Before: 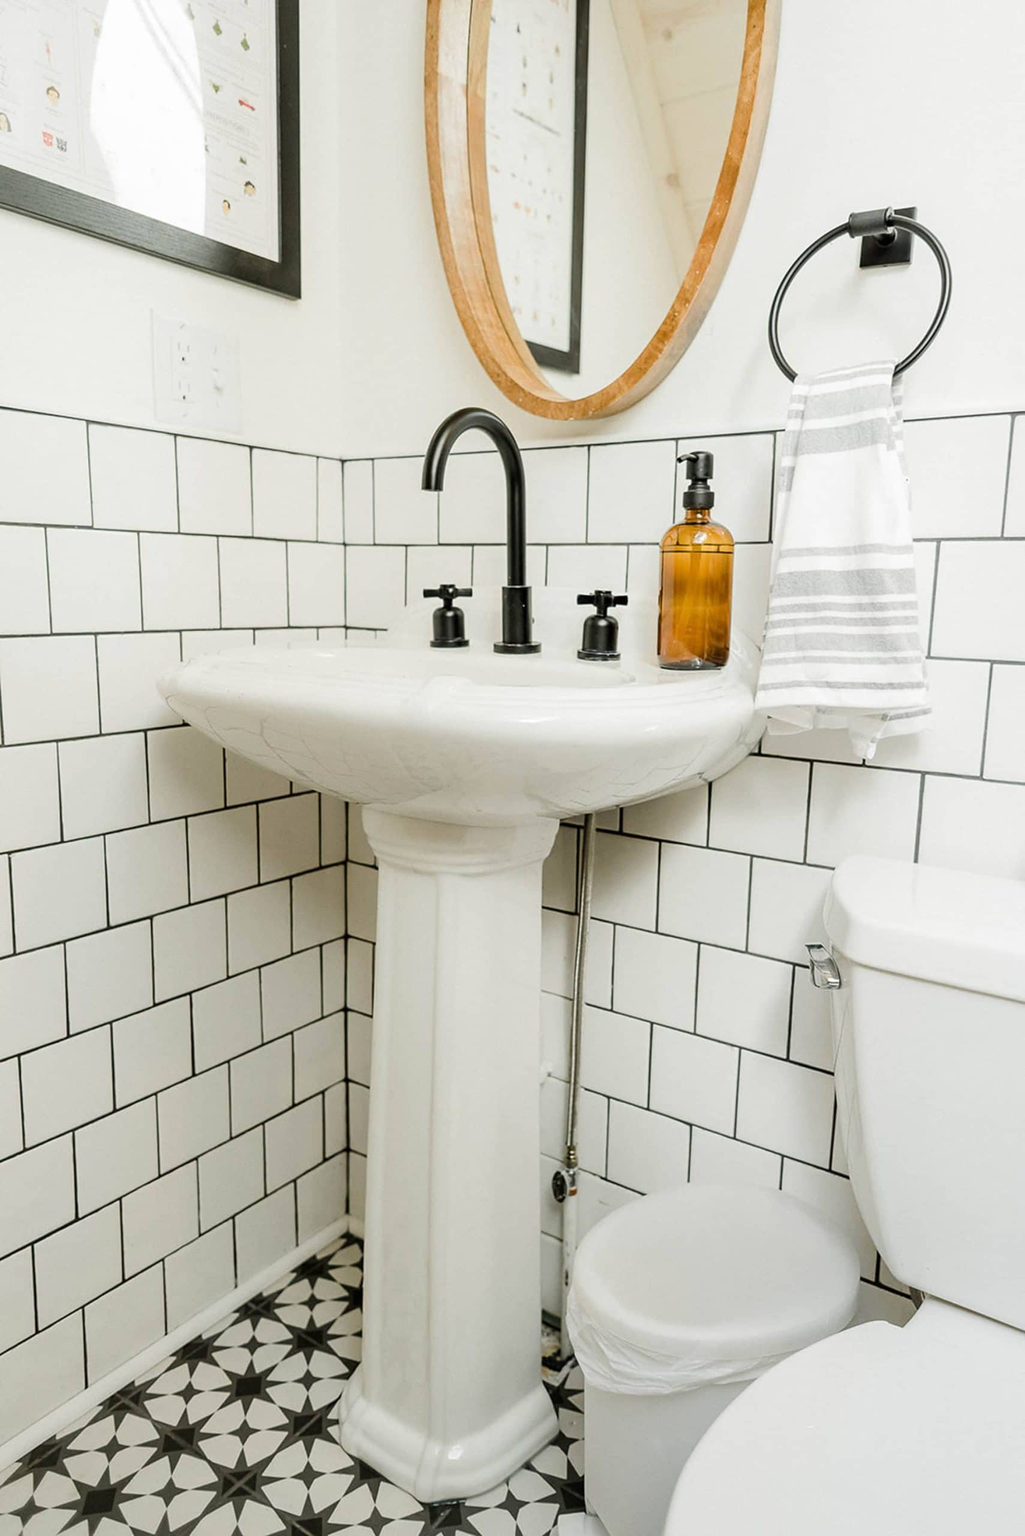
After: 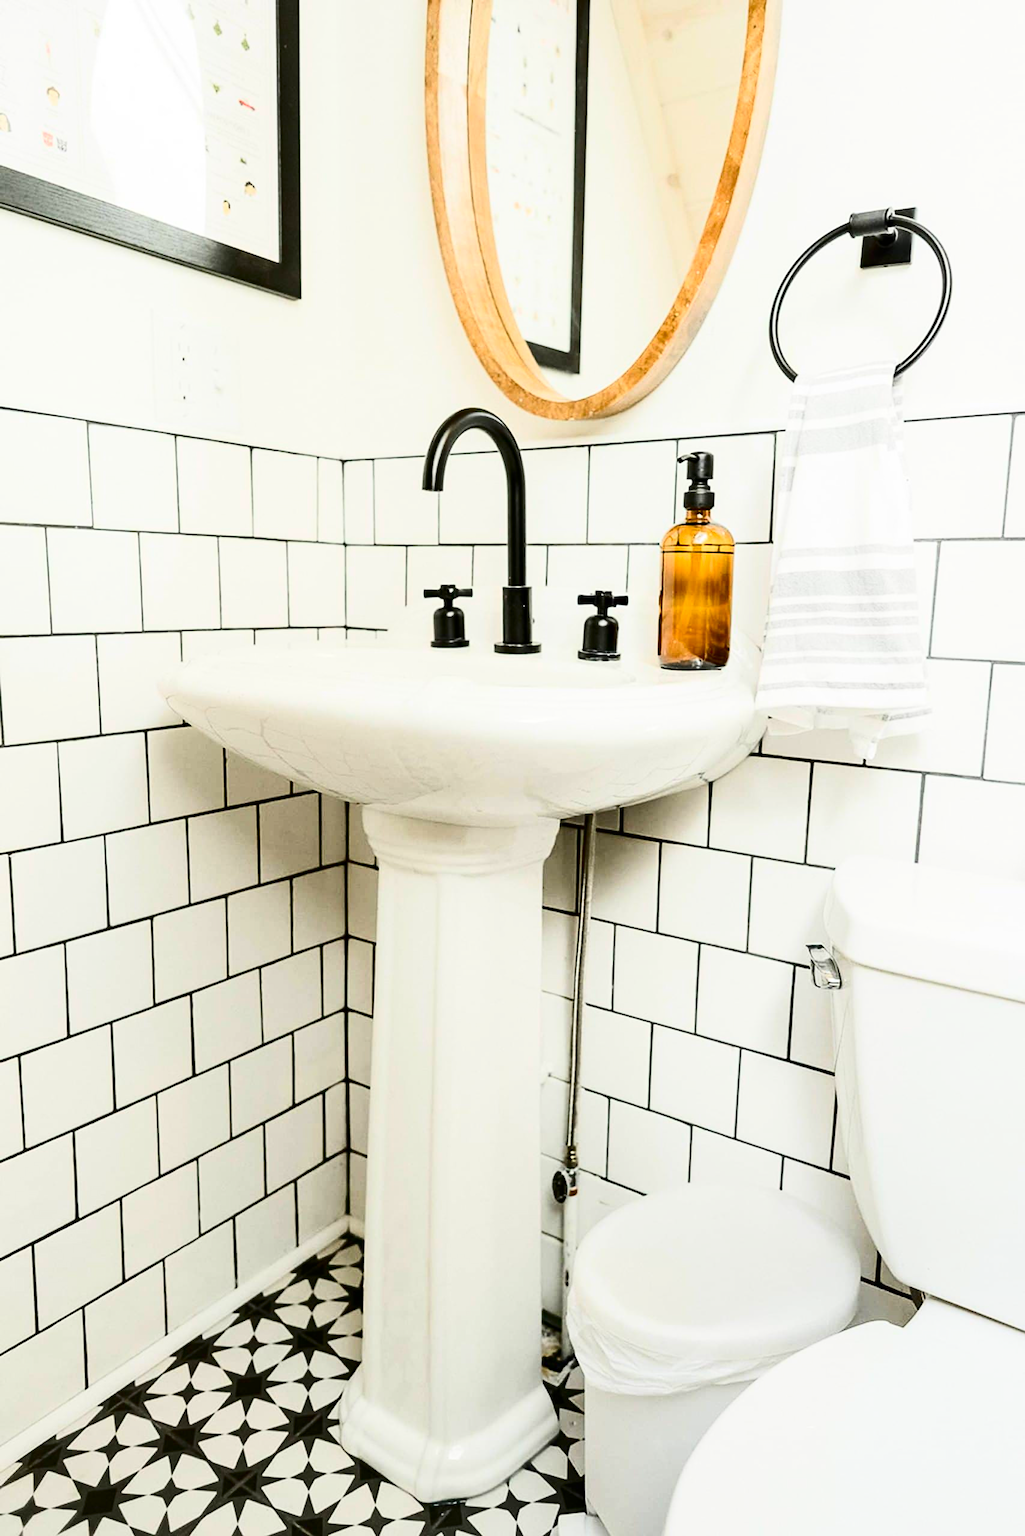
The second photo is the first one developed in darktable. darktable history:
contrast brightness saturation: contrast 0.408, brightness 0.04, saturation 0.26
